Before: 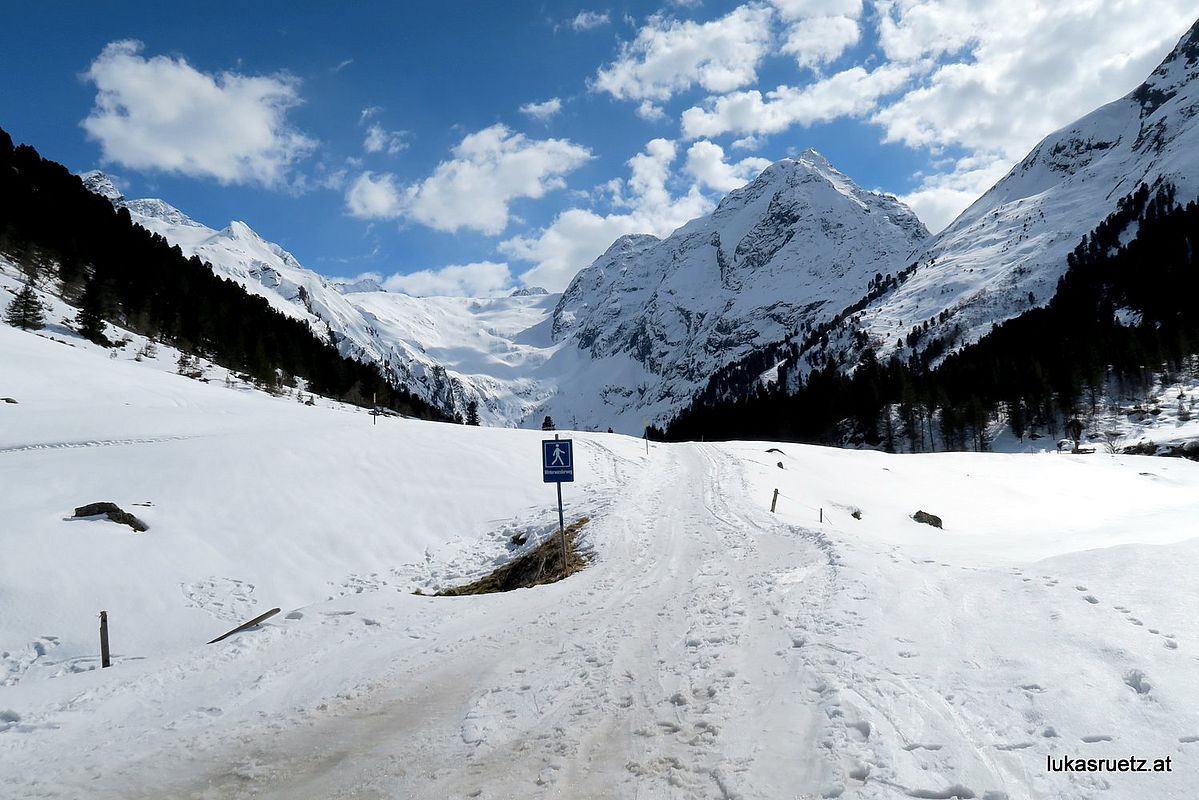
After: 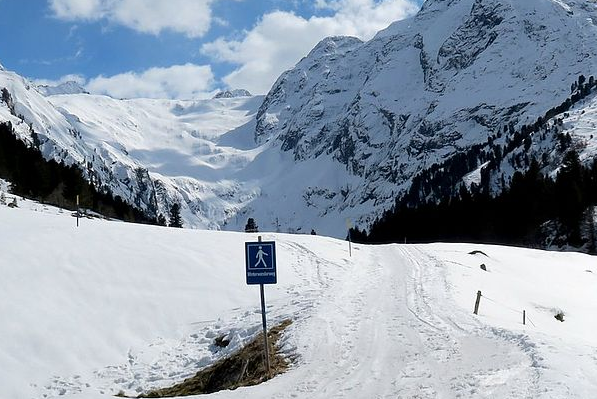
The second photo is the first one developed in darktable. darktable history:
crop: left 24.816%, top 24.838%, right 25.365%, bottom 25.252%
